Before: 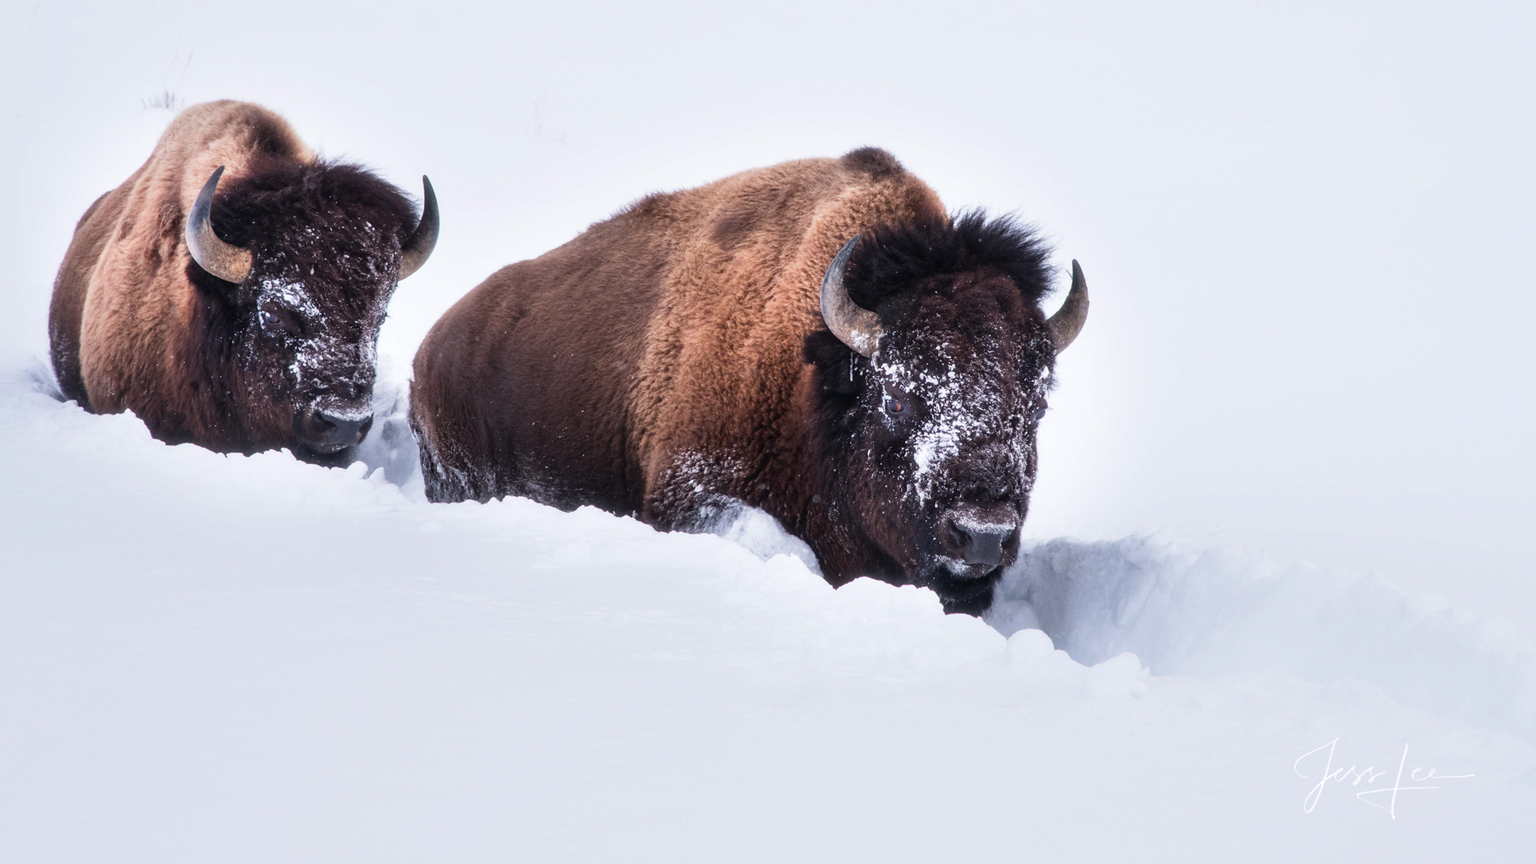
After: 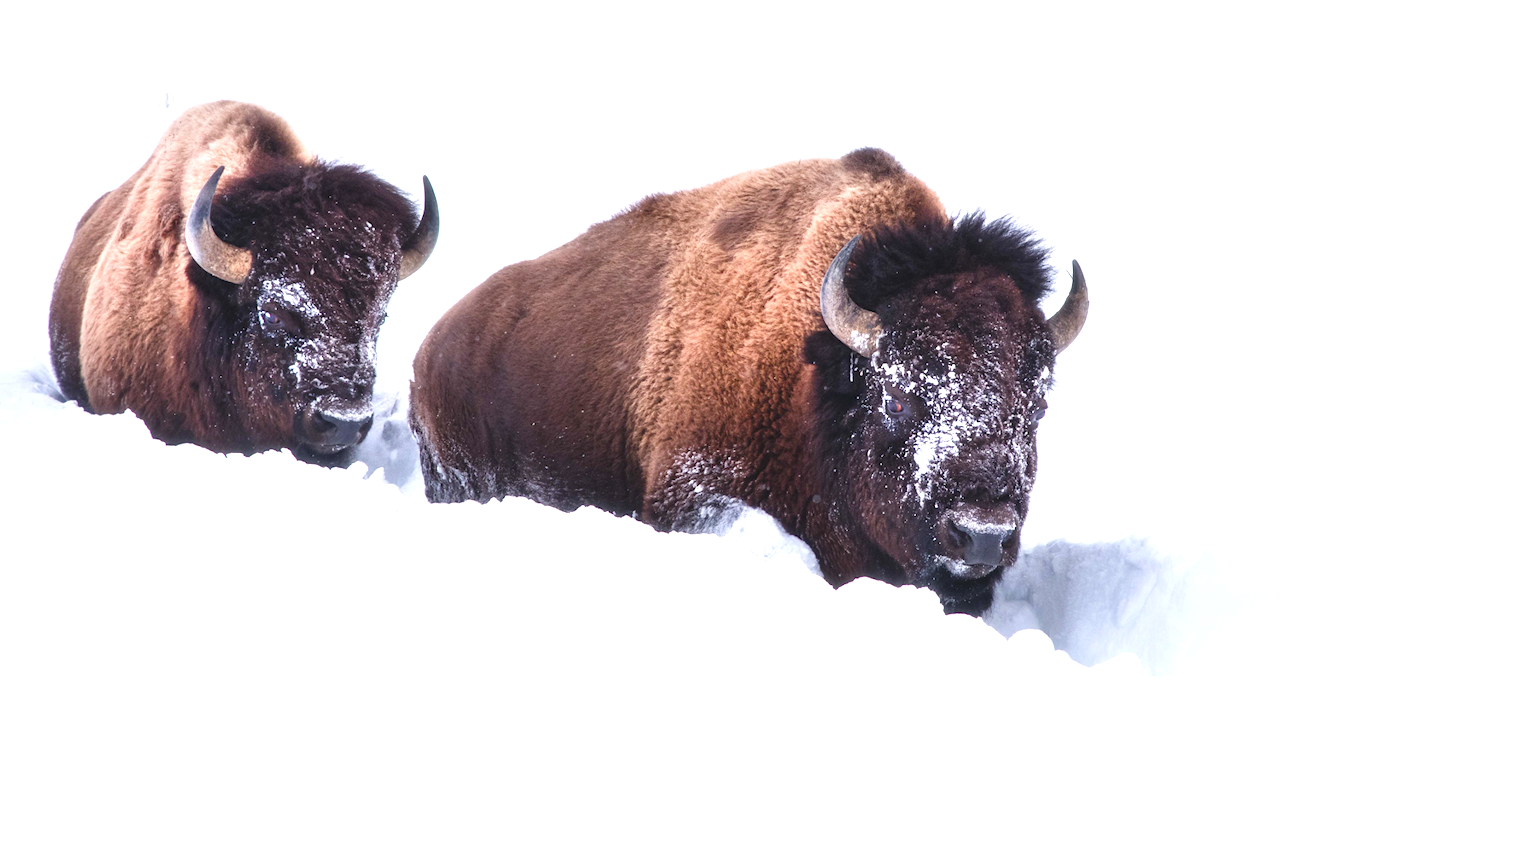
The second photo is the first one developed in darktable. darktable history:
exposure: black level correction -0.005, exposure 0.622 EV, compensate highlight preservation false
color balance rgb: perceptual saturation grading › global saturation 20%, perceptual saturation grading › highlights -25%, perceptual saturation grading › shadows 25%
